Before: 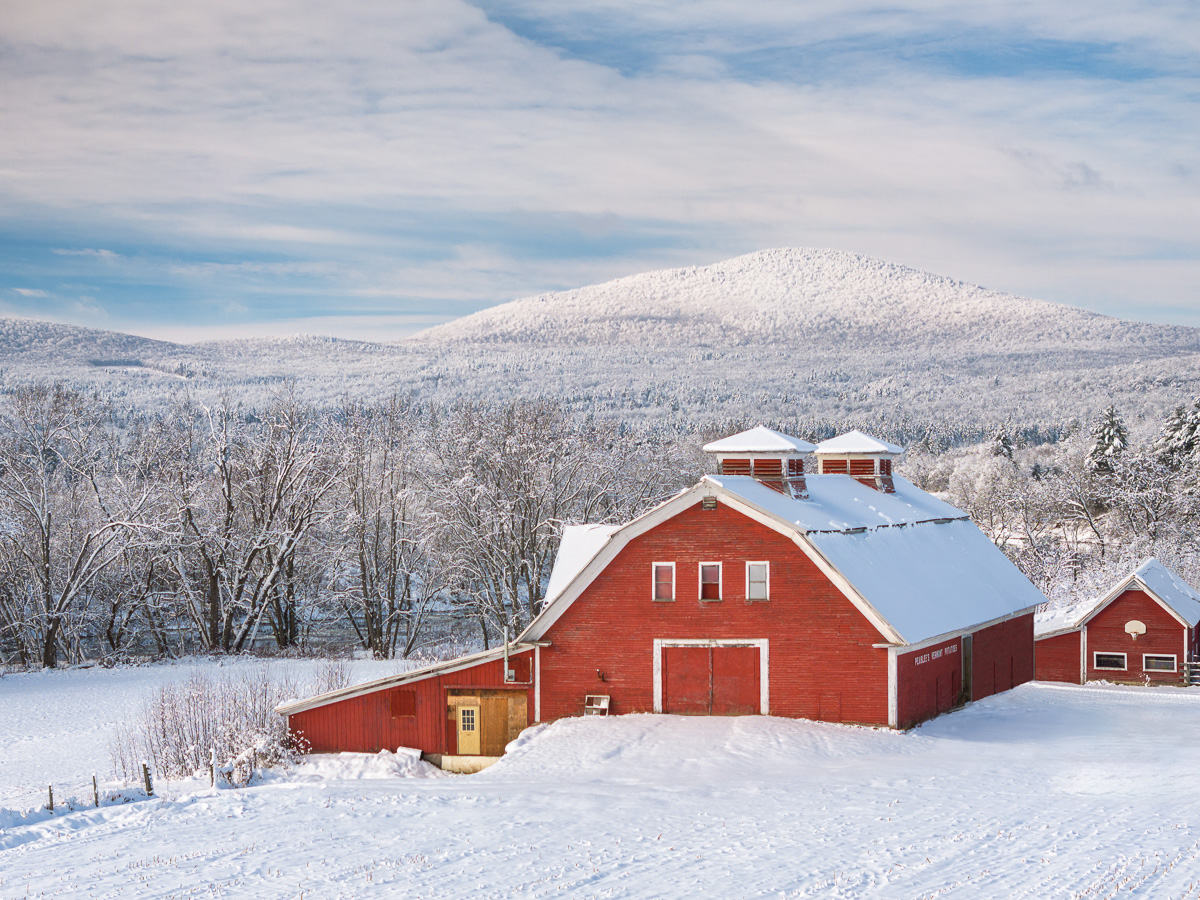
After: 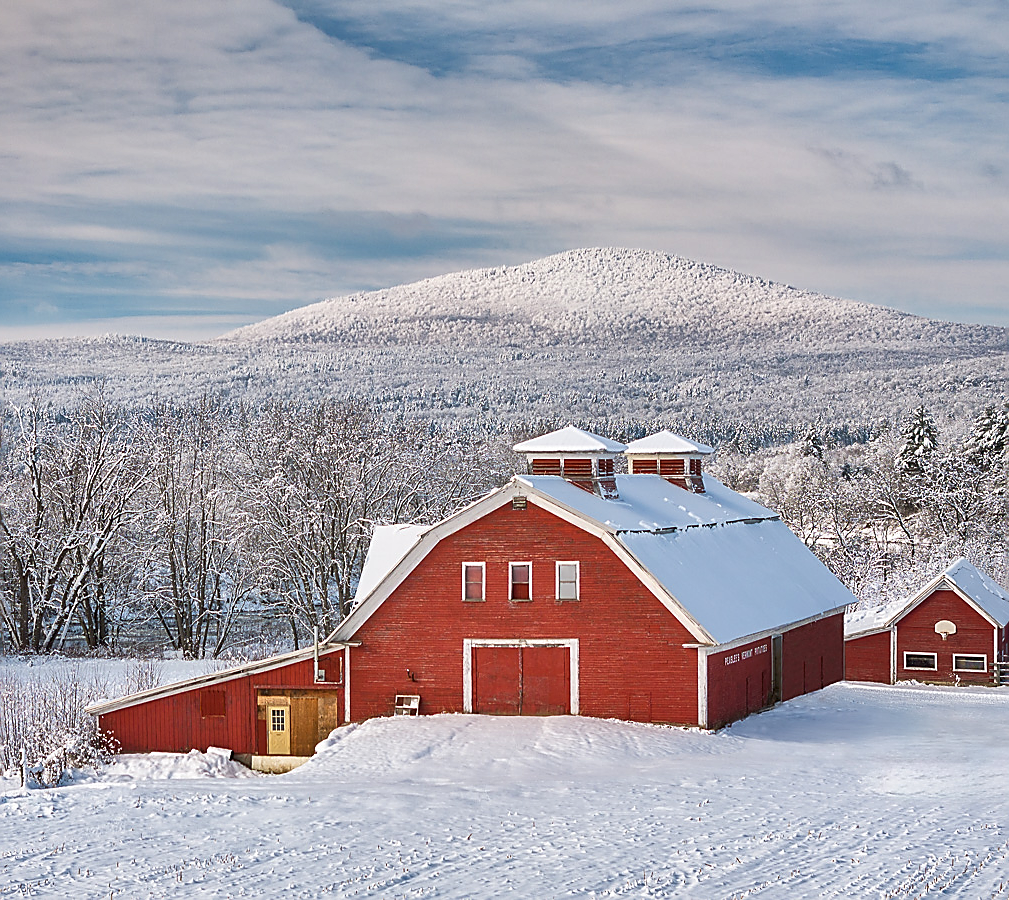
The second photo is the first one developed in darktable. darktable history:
sharpen: radius 1.409, amount 1.246, threshold 0.664
shadows and highlights: shadows 39.67, highlights -55.77, low approximation 0.01, soften with gaussian
crop: left 15.878%
